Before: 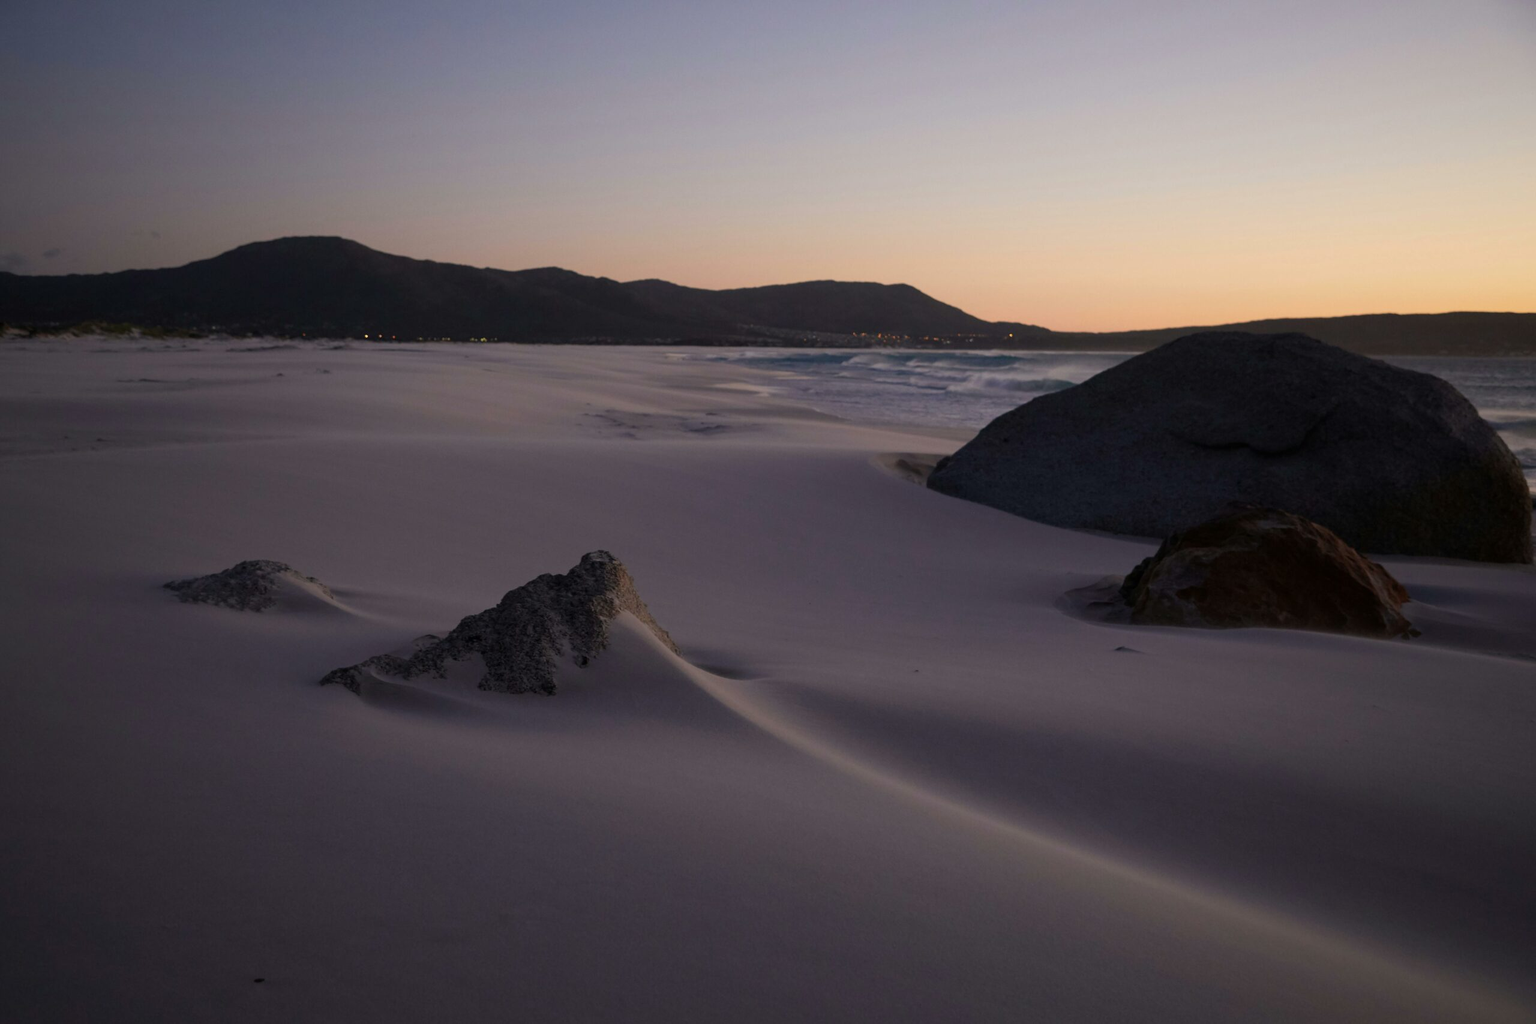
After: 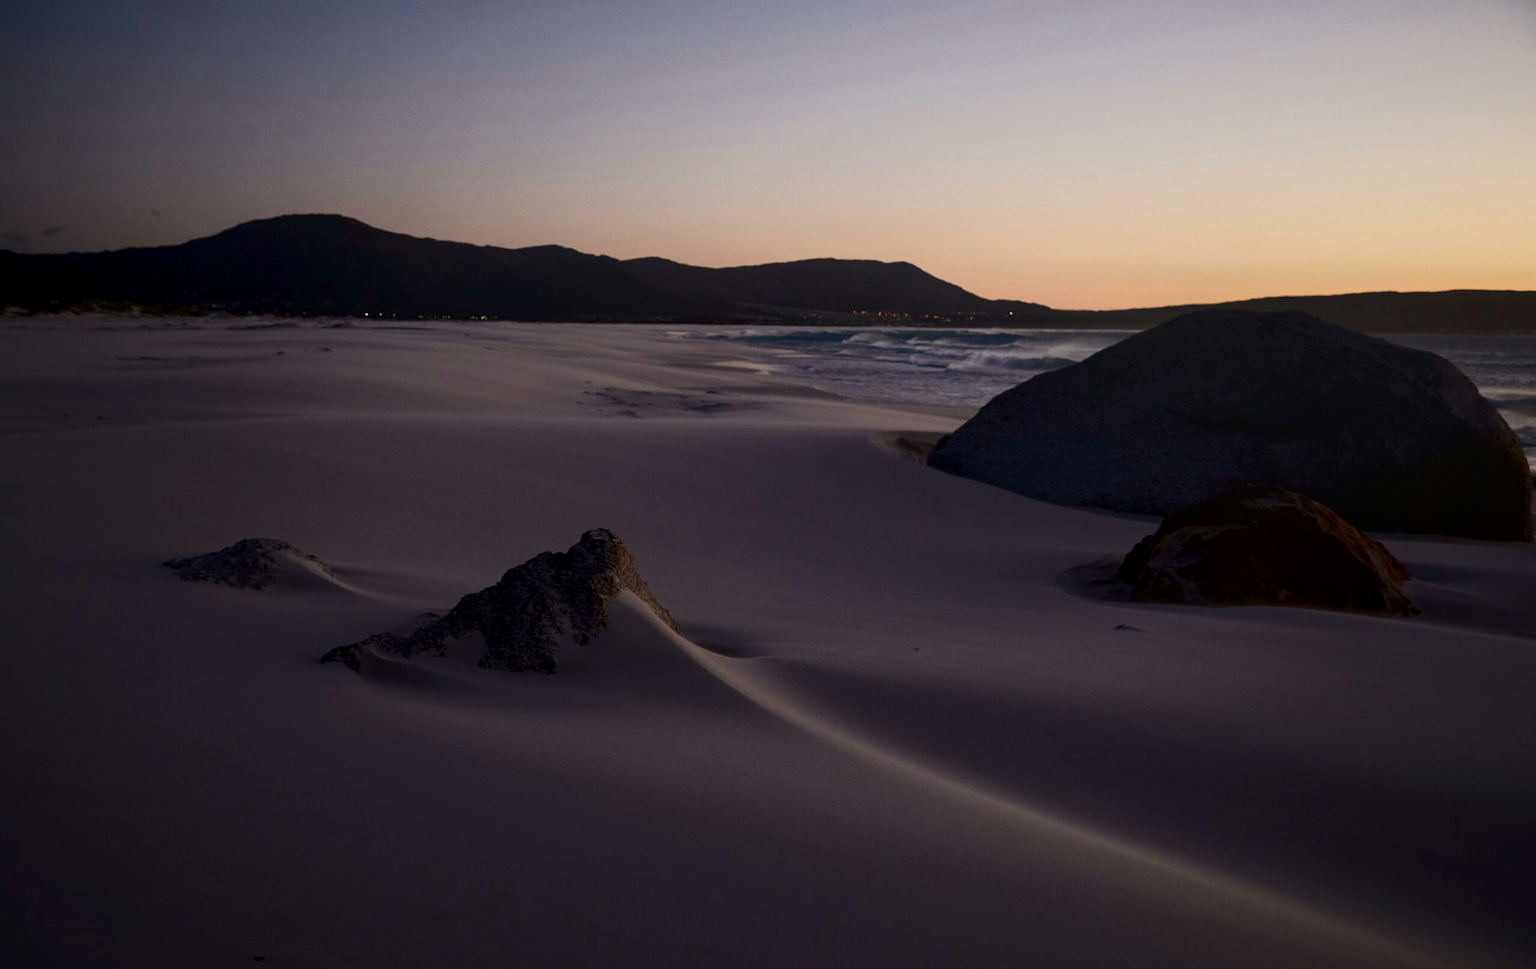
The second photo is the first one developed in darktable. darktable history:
crop and rotate: top 2.17%, bottom 3.114%
local contrast: detail 118%
tone curve: curves: ch0 [(0, 0) (0.003, 0) (0.011, 0) (0.025, 0) (0.044, 0.006) (0.069, 0.024) (0.1, 0.038) (0.136, 0.052) (0.177, 0.08) (0.224, 0.112) (0.277, 0.145) (0.335, 0.206) (0.399, 0.284) (0.468, 0.372) (0.543, 0.477) (0.623, 0.593) (0.709, 0.717) (0.801, 0.815) (0.898, 0.92) (1, 1)], color space Lab, independent channels
